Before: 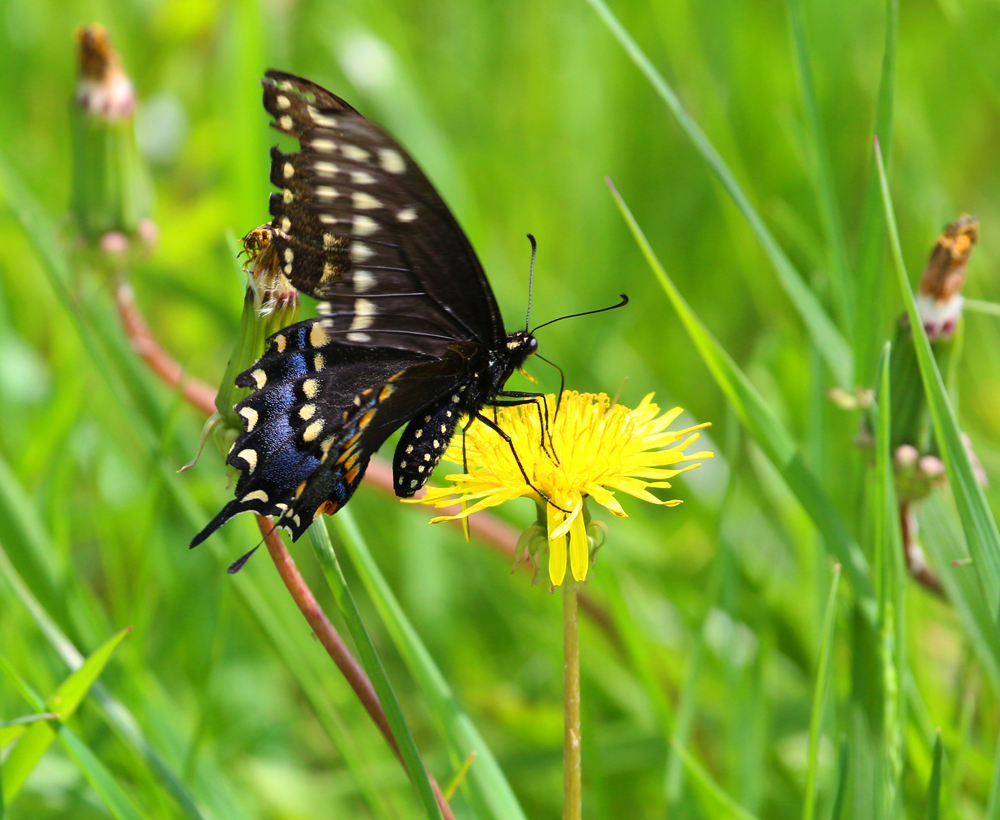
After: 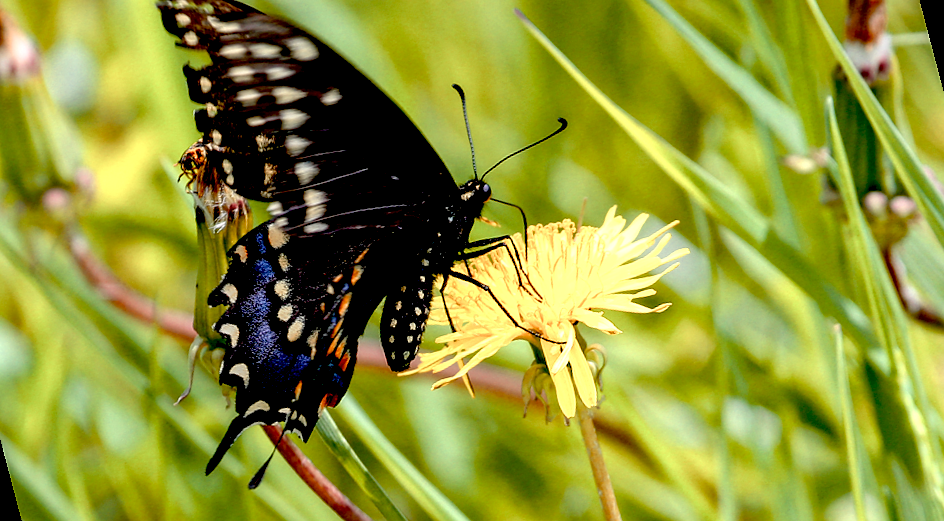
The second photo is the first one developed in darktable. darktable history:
color zones: curves: ch0 [(0, 0.473) (0.001, 0.473) (0.226, 0.548) (0.4, 0.589) (0.525, 0.54) (0.728, 0.403) (0.999, 0.473) (1, 0.473)]; ch1 [(0, 0.619) (0.001, 0.619) (0.234, 0.388) (0.4, 0.372) (0.528, 0.422) (0.732, 0.53) (0.999, 0.619) (1, 0.619)]; ch2 [(0, 0.547) (0.001, 0.547) (0.226, 0.45) (0.4, 0.525) (0.525, 0.585) (0.8, 0.511) (0.999, 0.547) (1, 0.547)]
color correction: saturation 0.85
local contrast: detail 130%
rotate and perspective: rotation -14.8°, crop left 0.1, crop right 0.903, crop top 0.25, crop bottom 0.748
sharpen: radius 1
exposure: black level correction 0.056, exposure -0.039 EV, compensate highlight preservation false
